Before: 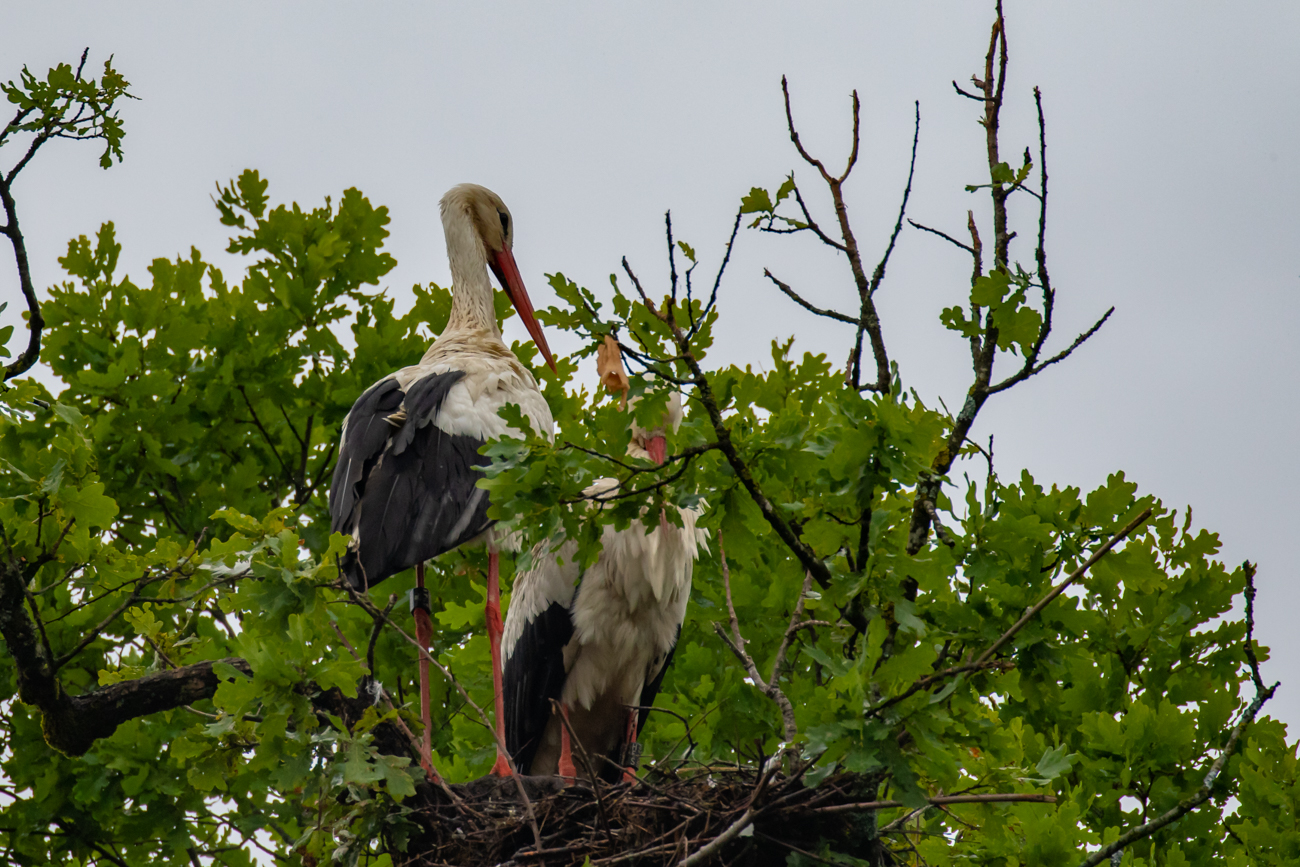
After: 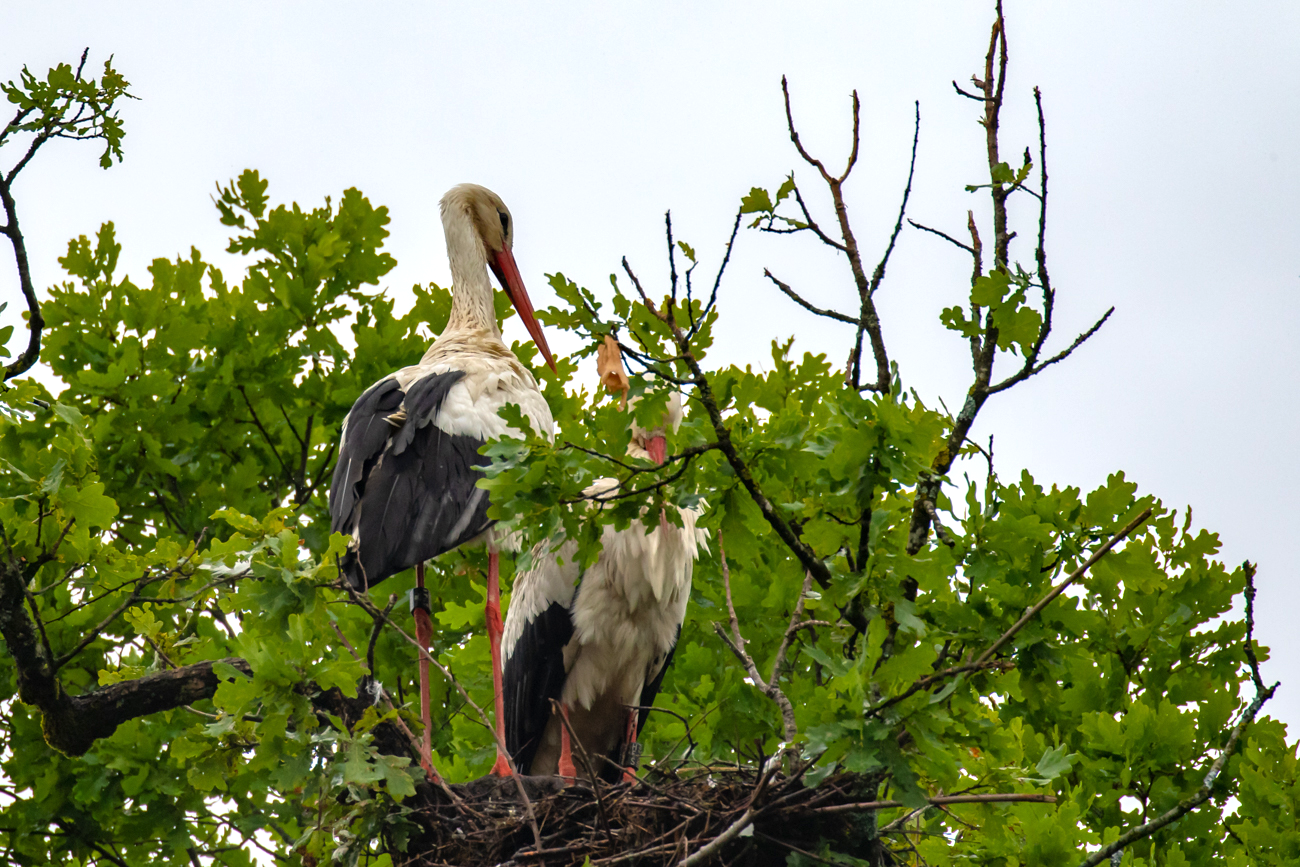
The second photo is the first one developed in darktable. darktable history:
exposure: exposure 0.69 EV, compensate exposure bias true, compensate highlight preservation false
